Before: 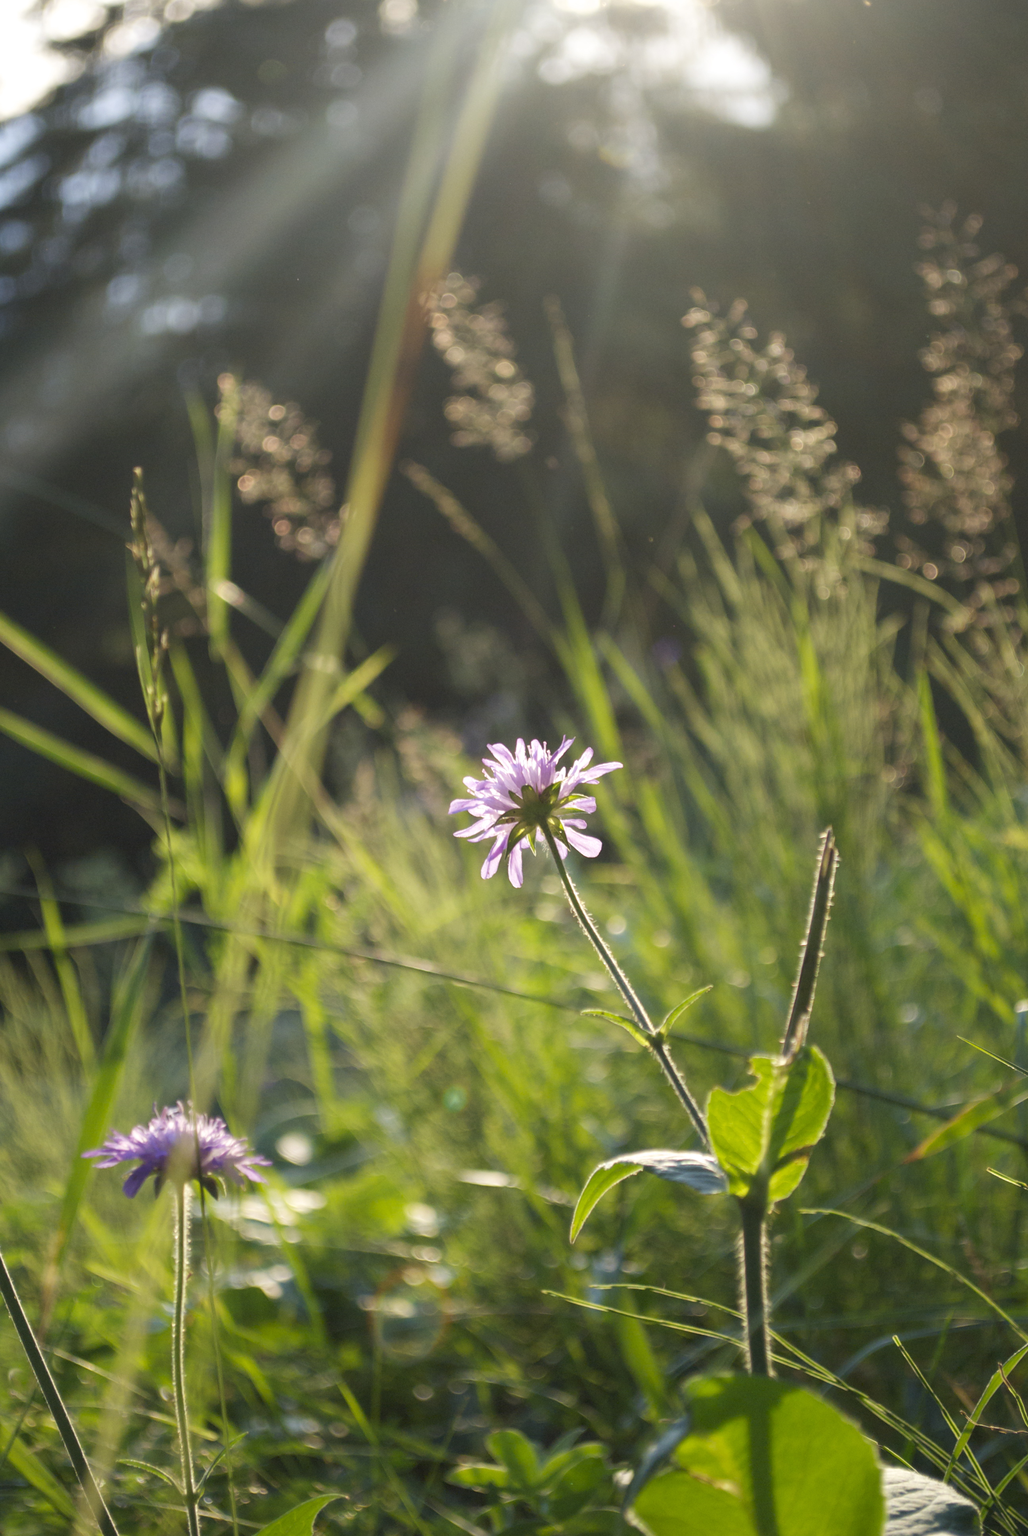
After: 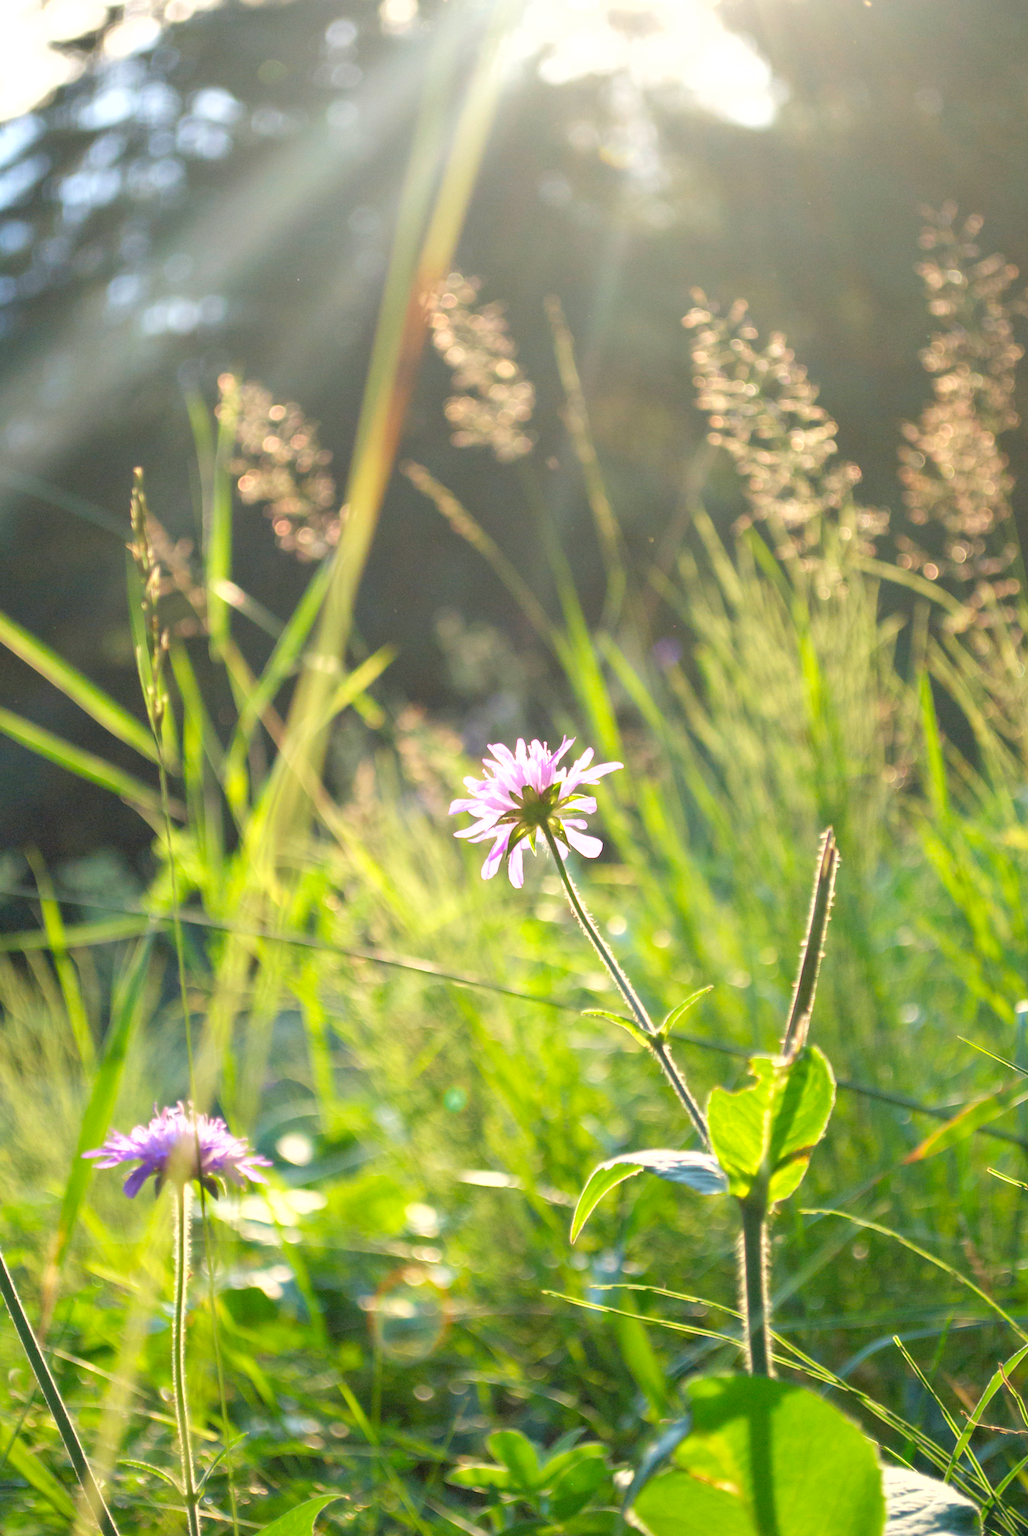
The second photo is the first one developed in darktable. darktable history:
levels: levels [0.036, 0.364, 0.827]
shadows and highlights: shadows 29.32, highlights -29.32, low approximation 0.01, soften with gaussian
